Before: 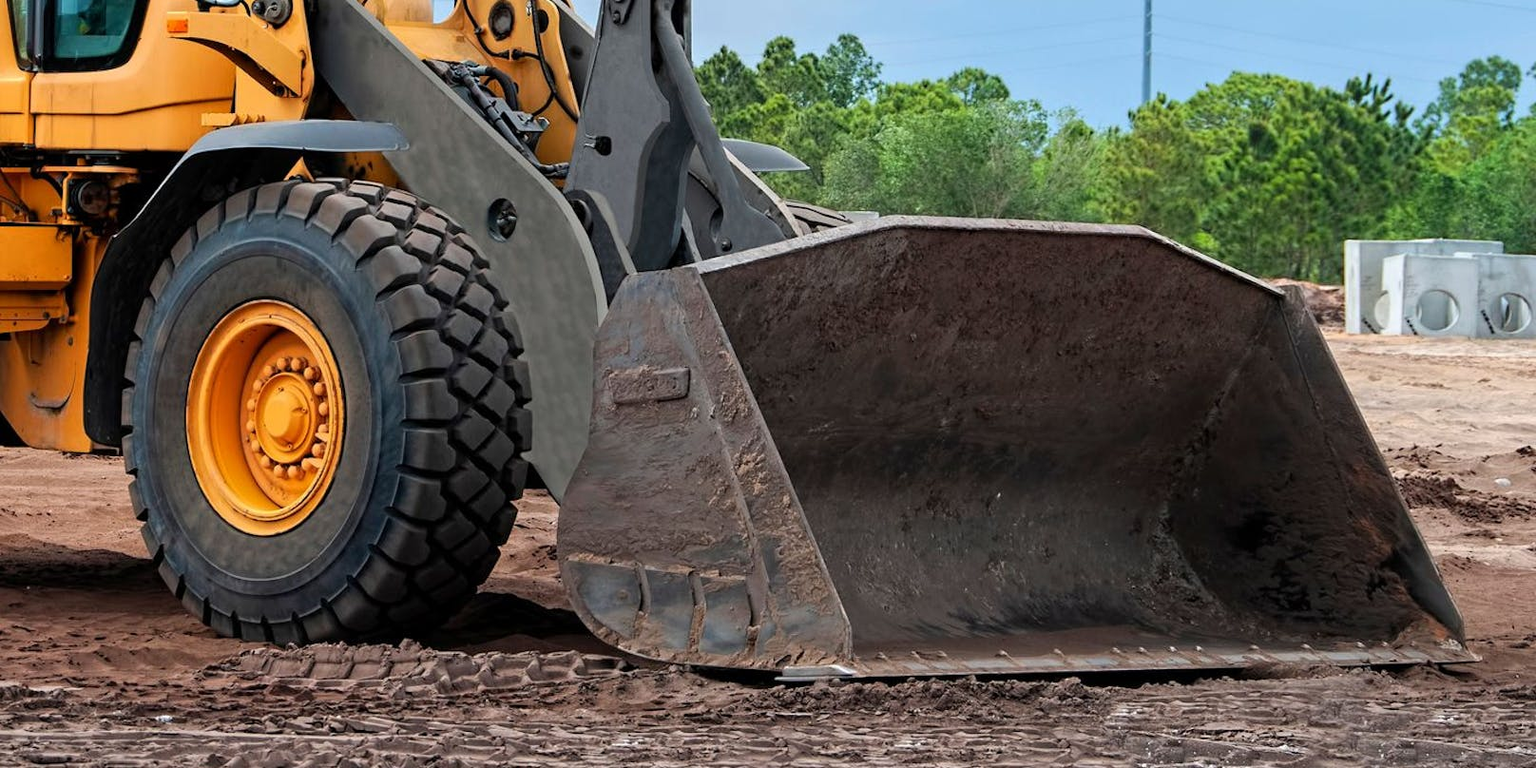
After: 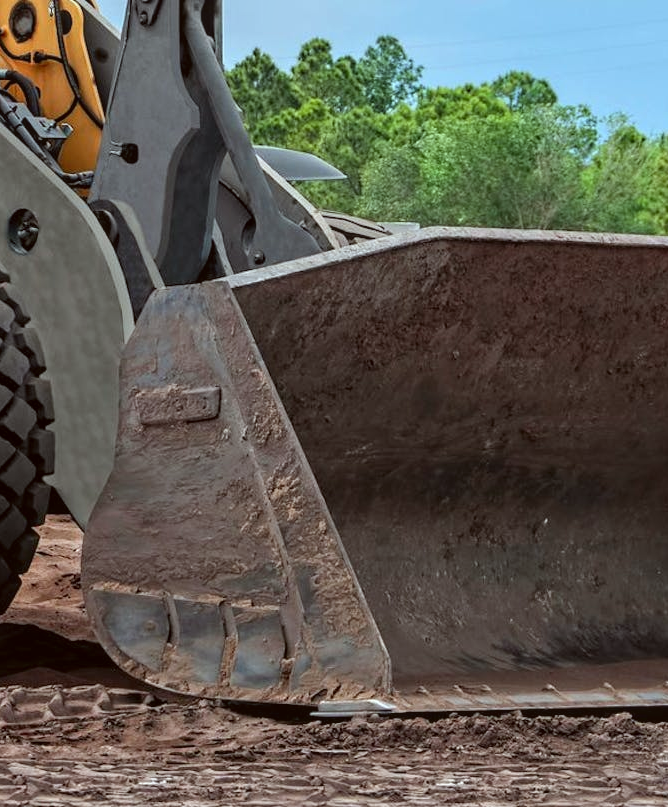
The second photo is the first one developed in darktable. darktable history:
exposure: black level correction -0.001, exposure 0.08 EV, compensate exposure bias true, compensate highlight preservation false
color correction: highlights a* -5.1, highlights b* -3.25, shadows a* 3.89, shadows b* 4.39
crop: left 31.296%, right 27.349%
local contrast: detail 110%
